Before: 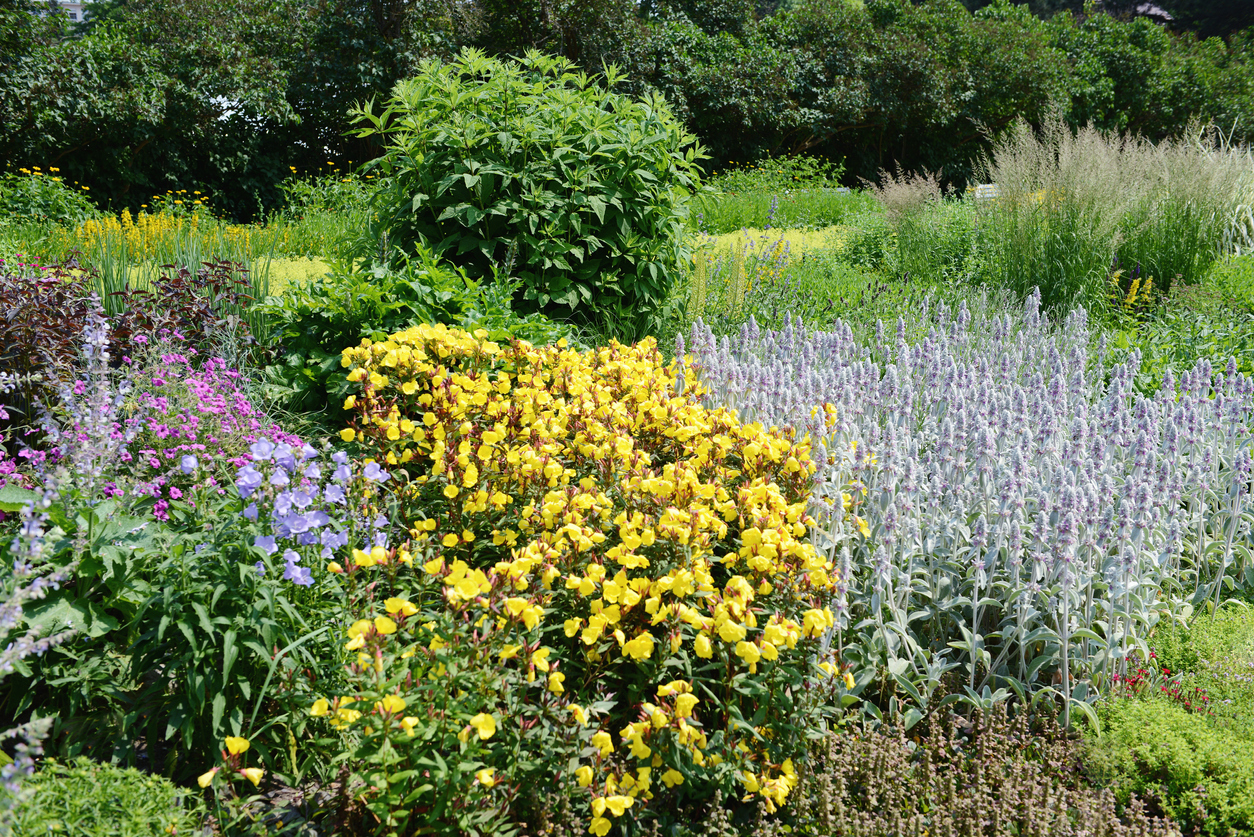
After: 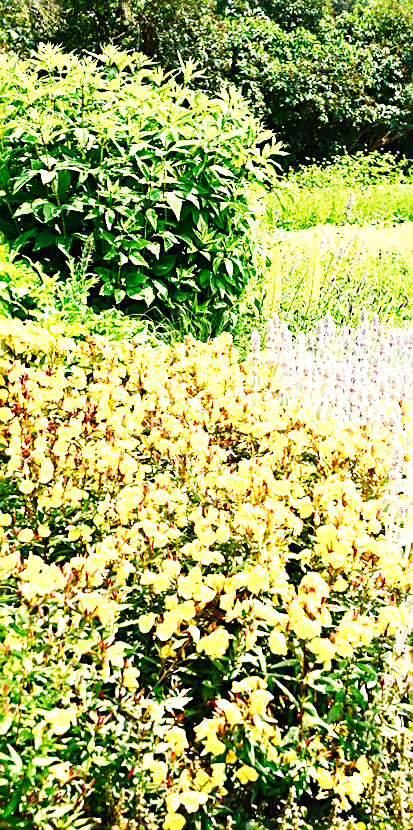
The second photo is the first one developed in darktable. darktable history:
exposure: black level correction 0, exposure 0.7 EV, compensate exposure bias true, compensate highlight preservation false
crop: left 33.36%, right 33.36%
sharpen: radius 3.119
rotate and perspective: rotation 0.192°, lens shift (horizontal) -0.015, crop left 0.005, crop right 0.996, crop top 0.006, crop bottom 0.99
white balance: red 1.08, blue 0.791
base curve: curves: ch0 [(0, 0) (0.007, 0.004) (0.027, 0.03) (0.046, 0.07) (0.207, 0.54) (0.442, 0.872) (0.673, 0.972) (1, 1)], preserve colors none
color balance rgb: shadows lift › chroma 1.41%, shadows lift › hue 260°, power › chroma 0.5%, power › hue 260°, highlights gain › chroma 1%, highlights gain › hue 27°, saturation formula JzAzBz (2021)
